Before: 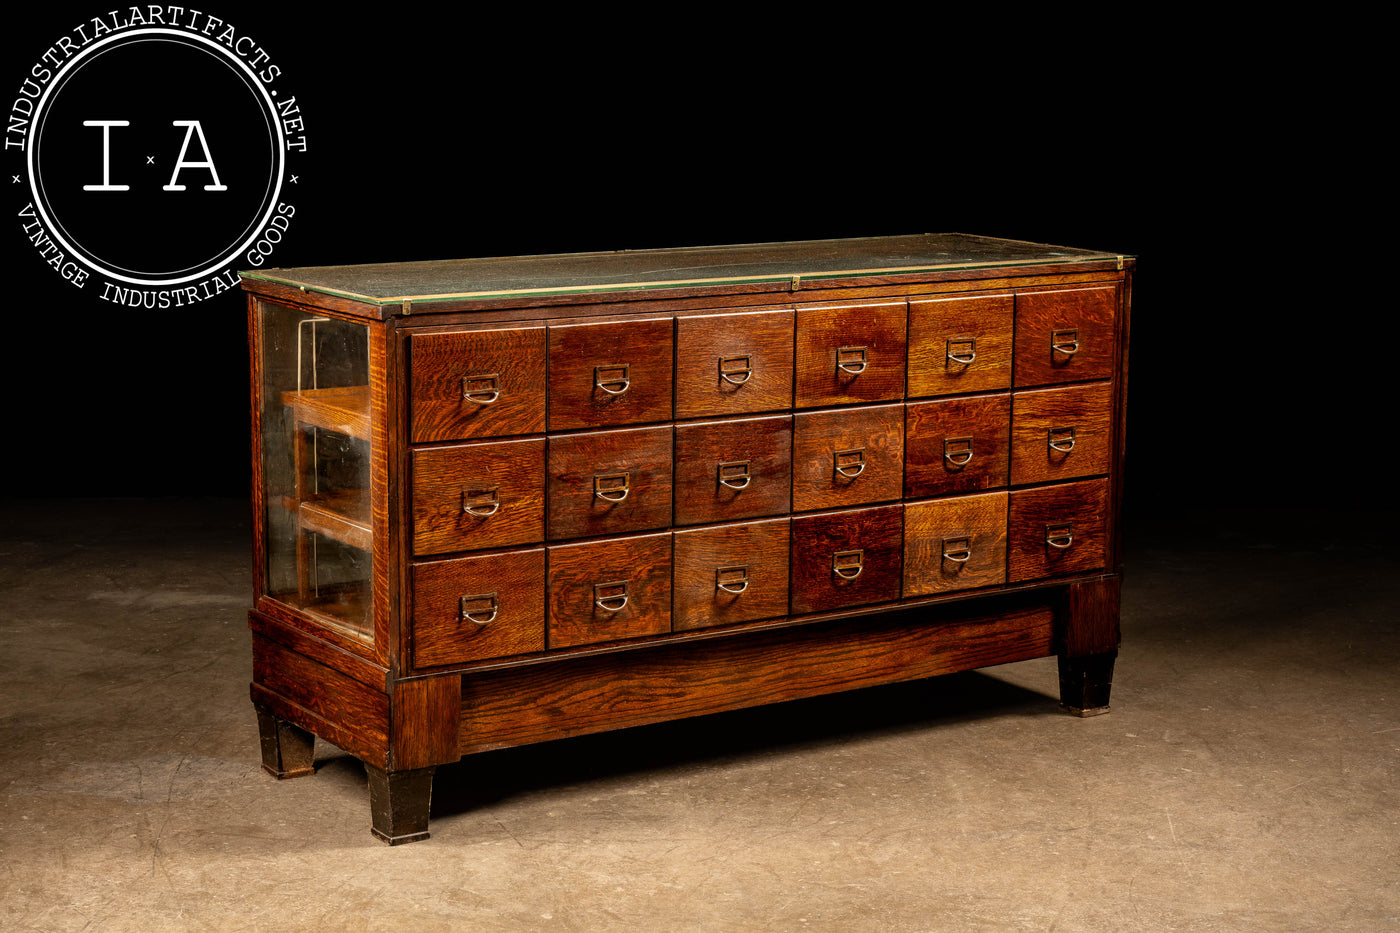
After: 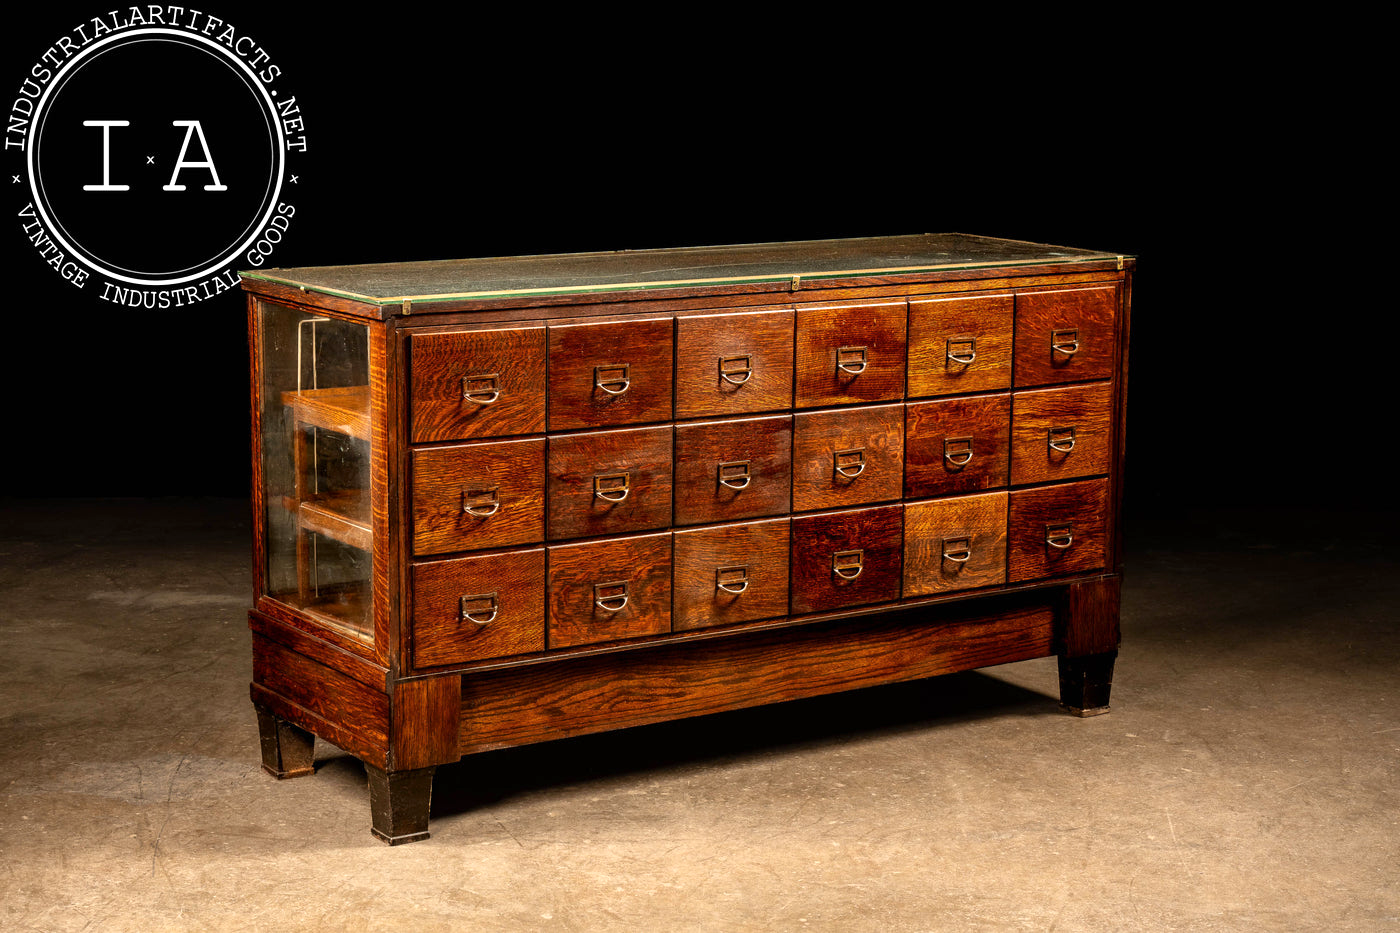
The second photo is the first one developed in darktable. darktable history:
exposure: exposure 0.375 EV, compensate highlight preservation false
contrast brightness saturation: contrast 0.072
